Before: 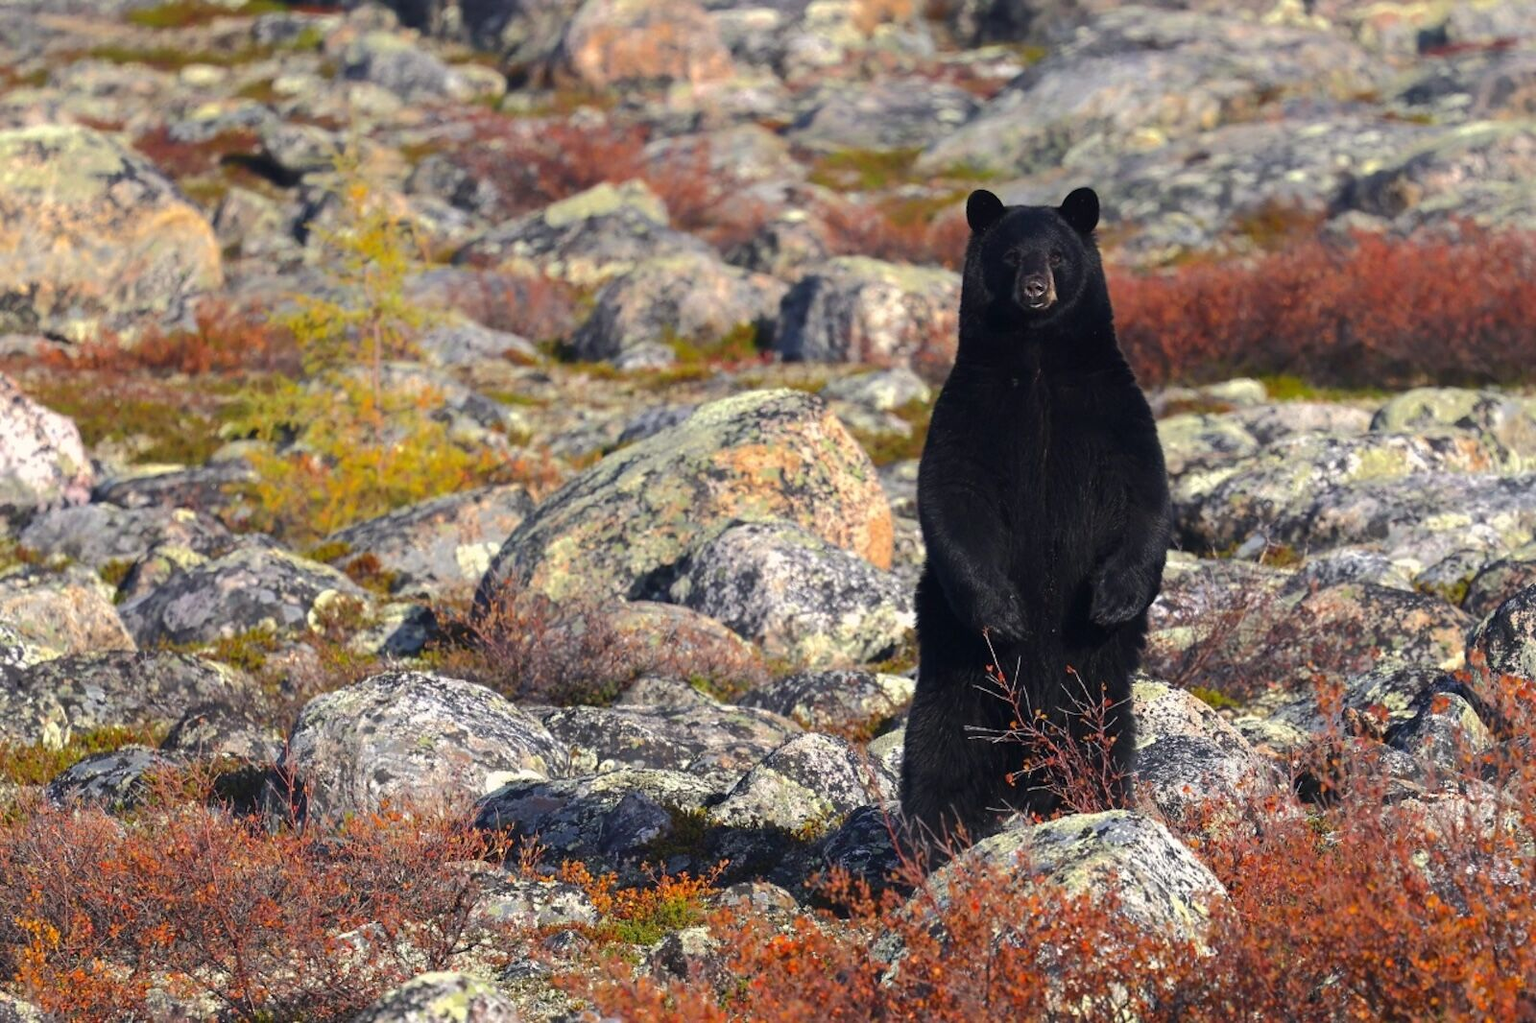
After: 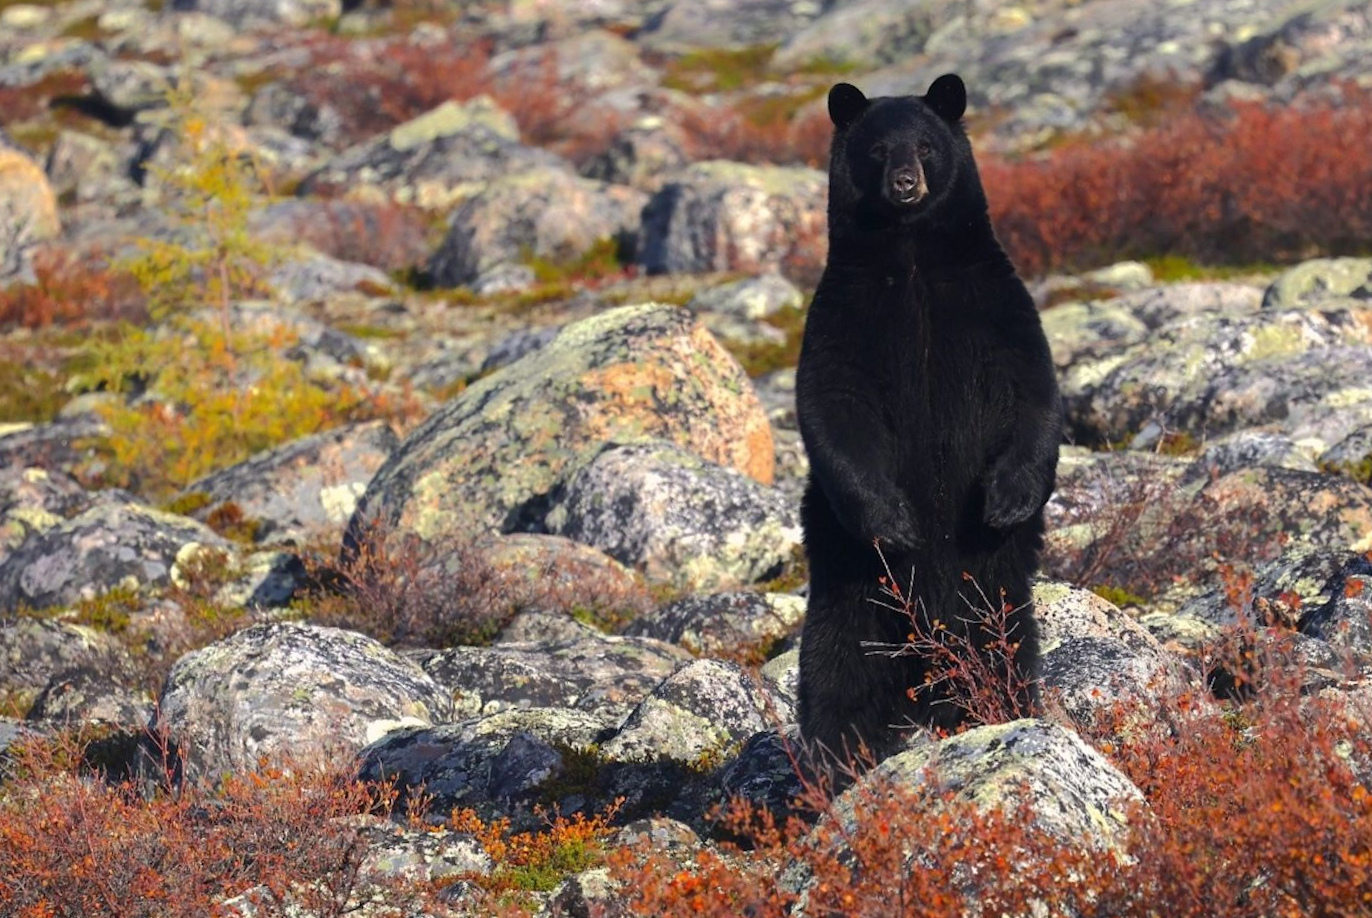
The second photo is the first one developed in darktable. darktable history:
crop and rotate: angle 3.69°, left 6.138%, top 5.696%
